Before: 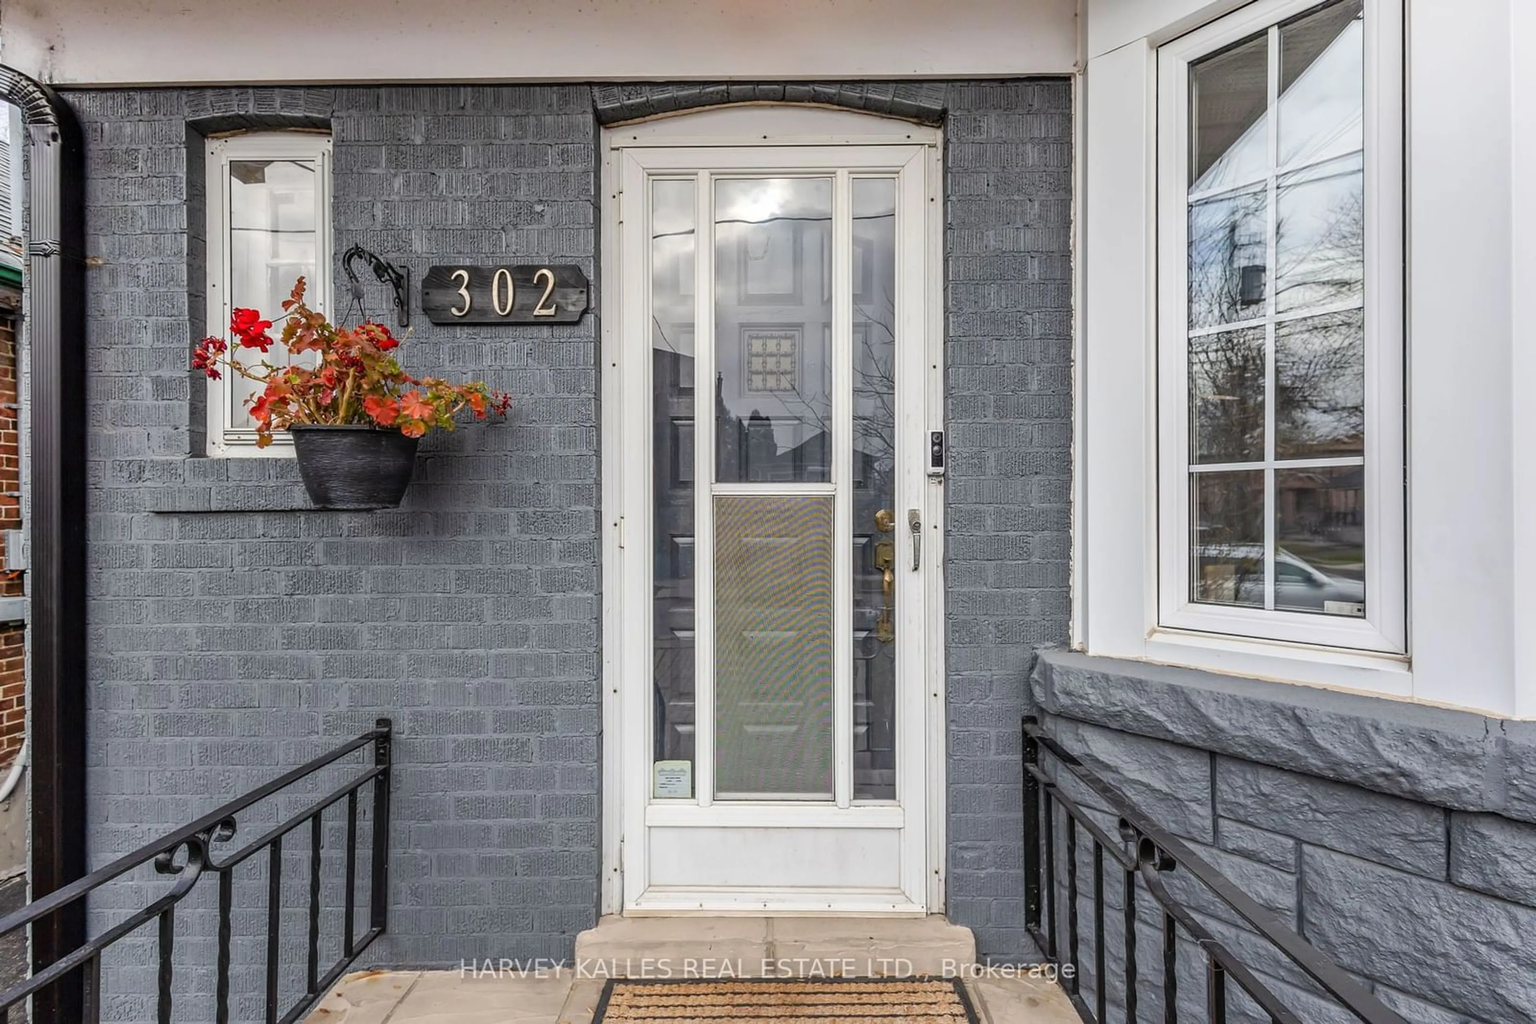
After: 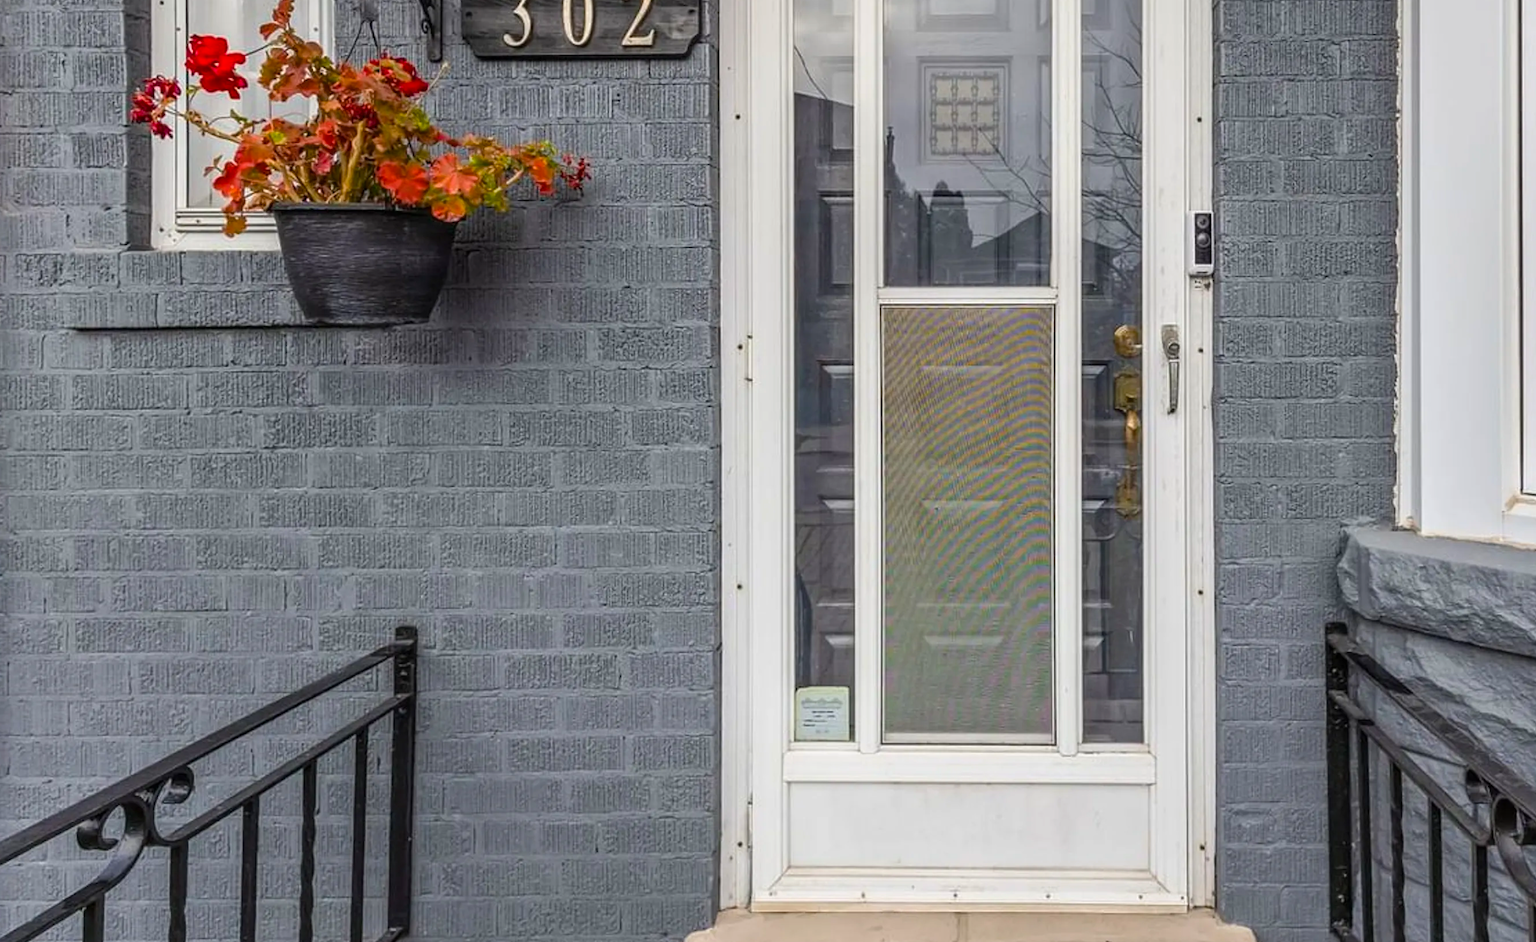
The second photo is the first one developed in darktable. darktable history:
crop: left 6.617%, top 27.741%, right 23.925%, bottom 8.348%
color balance rgb: perceptual saturation grading › global saturation 25.118%
